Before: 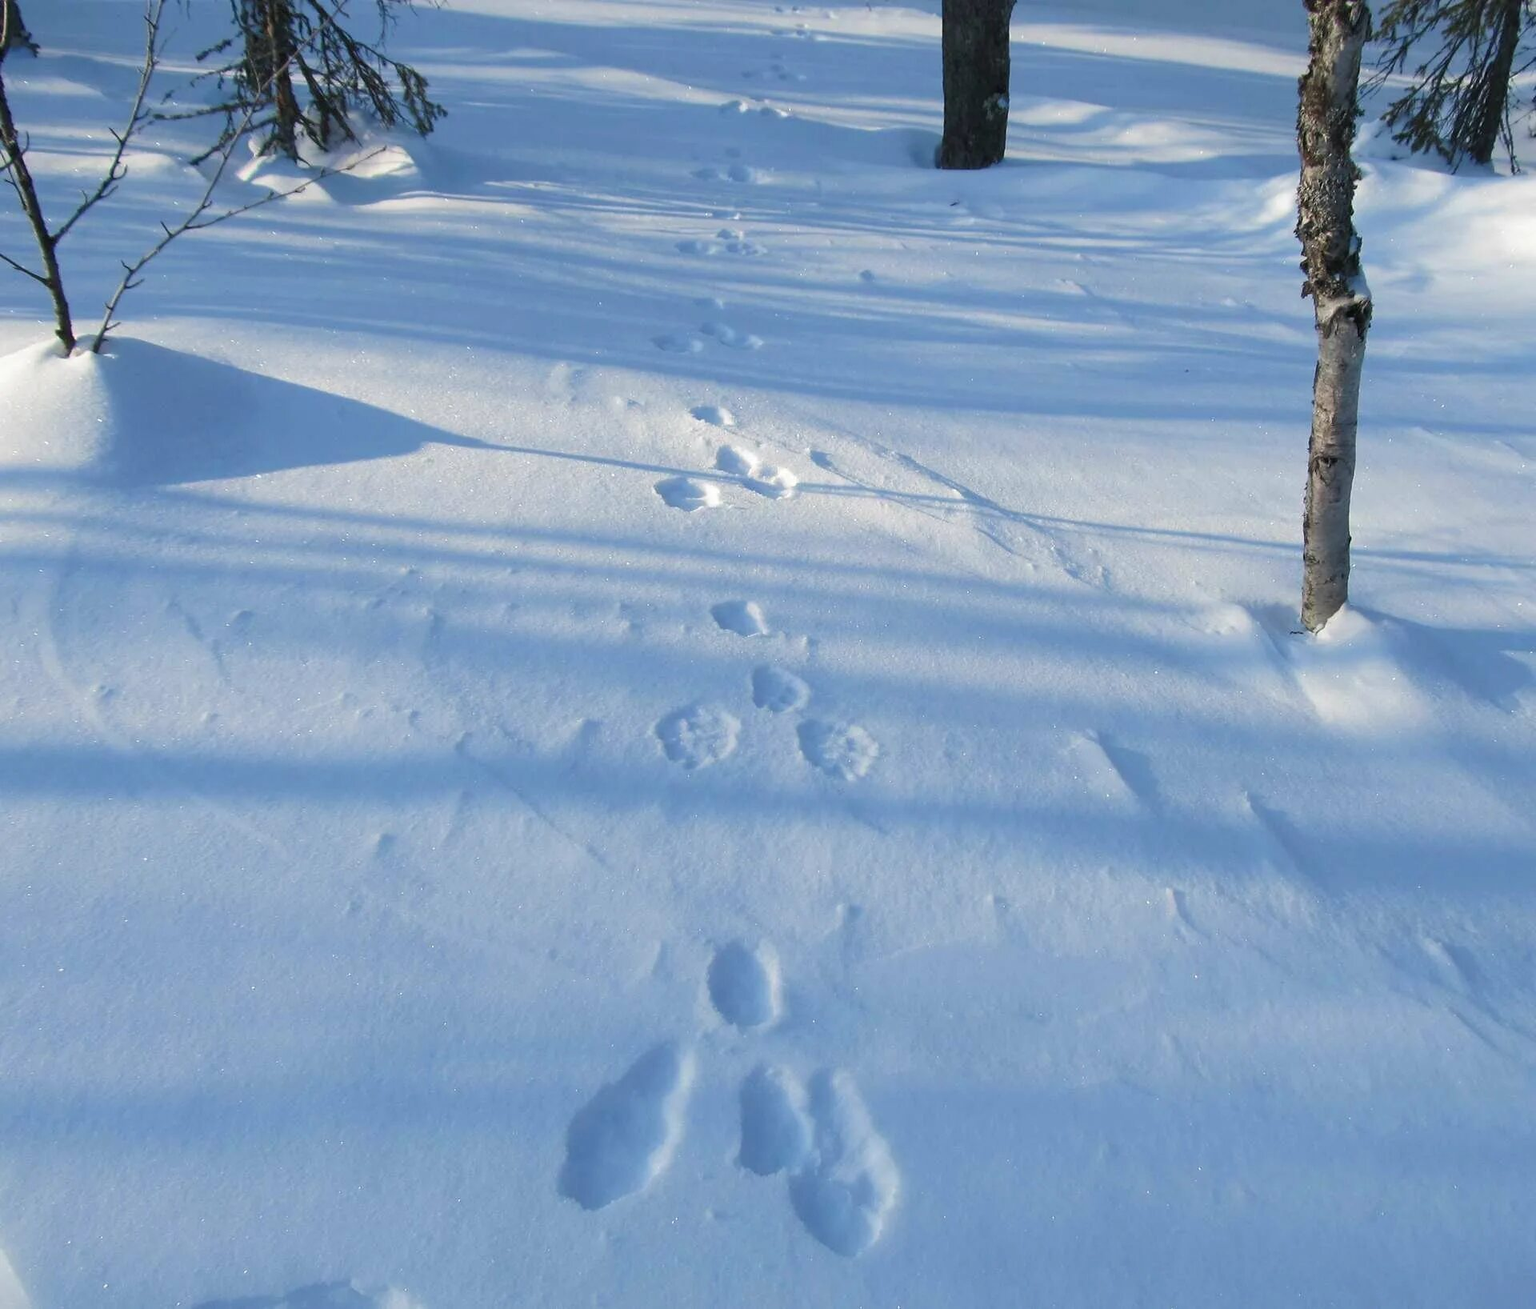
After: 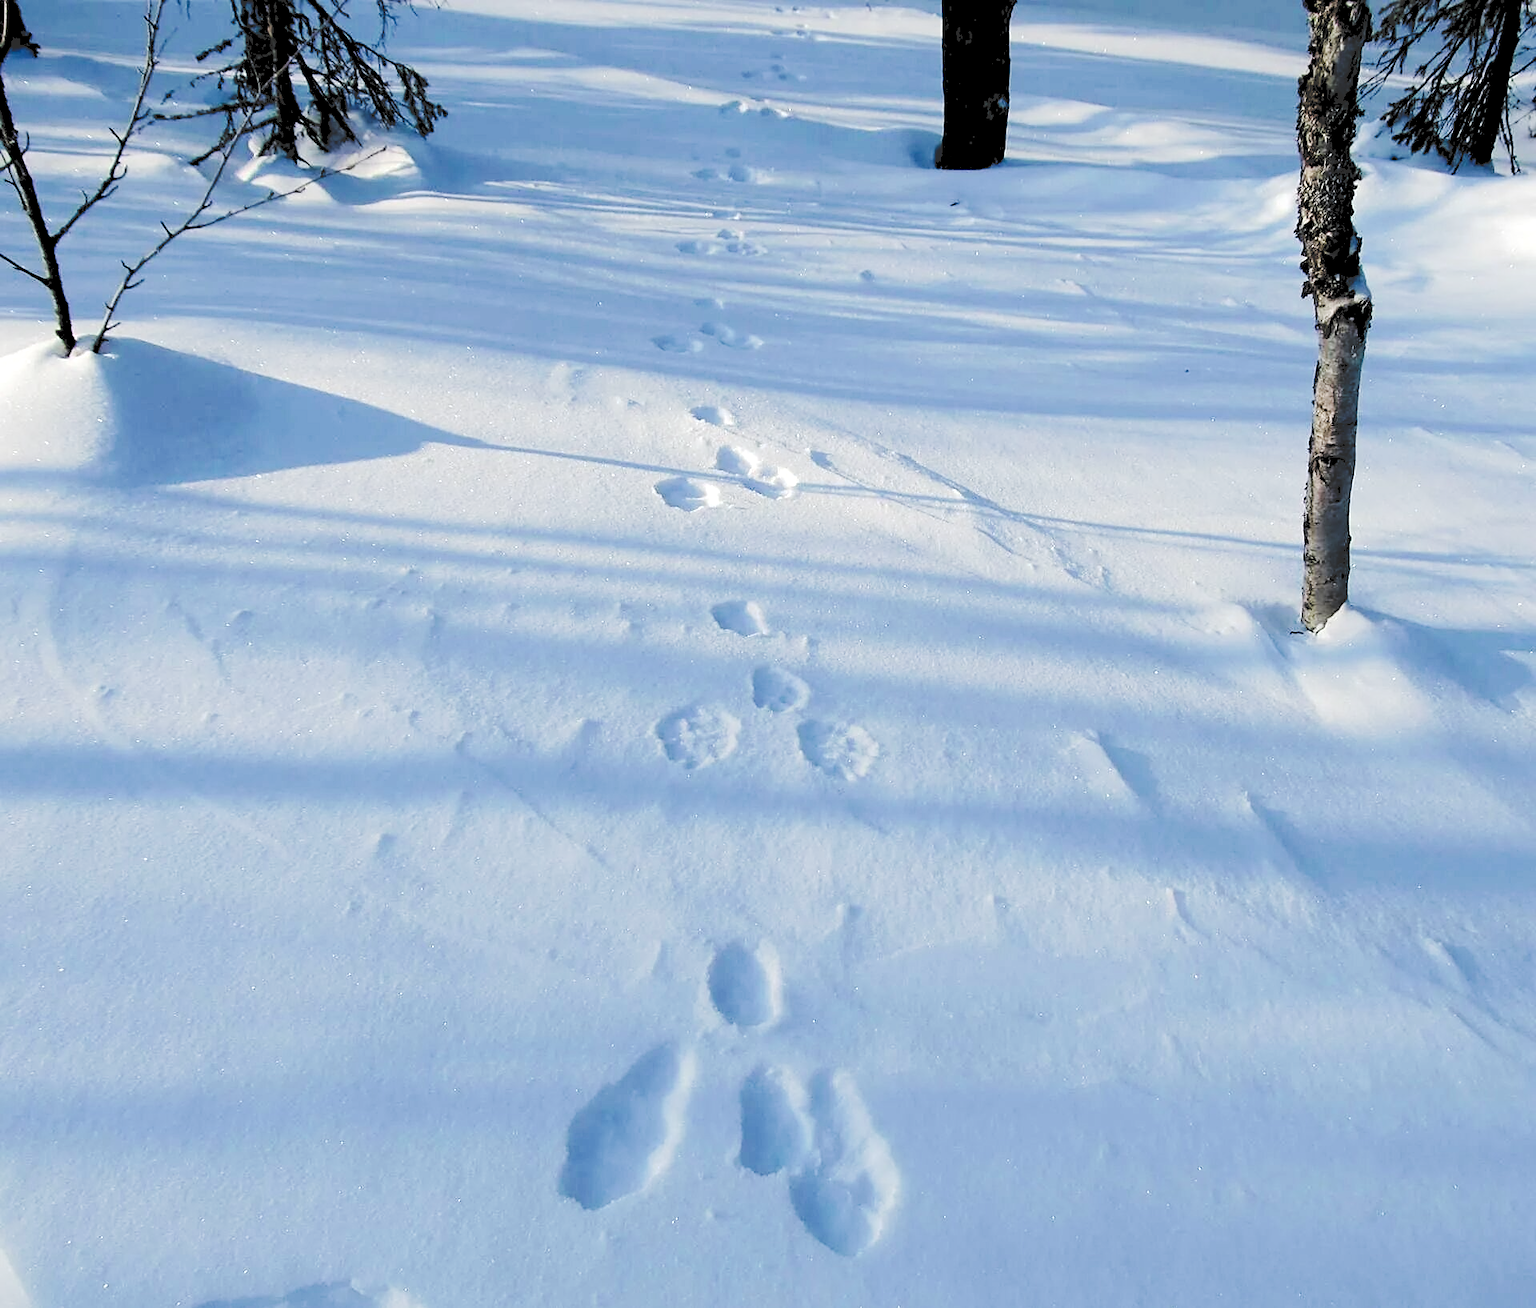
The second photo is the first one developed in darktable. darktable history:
rgb levels: levels [[0.034, 0.472, 0.904], [0, 0.5, 1], [0, 0.5, 1]]
tone curve: curves: ch0 [(0, 0) (0.003, 0.178) (0.011, 0.177) (0.025, 0.177) (0.044, 0.178) (0.069, 0.178) (0.1, 0.18) (0.136, 0.183) (0.177, 0.199) (0.224, 0.227) (0.277, 0.278) (0.335, 0.357) (0.399, 0.449) (0.468, 0.546) (0.543, 0.65) (0.623, 0.724) (0.709, 0.804) (0.801, 0.868) (0.898, 0.921) (1, 1)], preserve colors none
white balance: emerald 1
sharpen: on, module defaults
